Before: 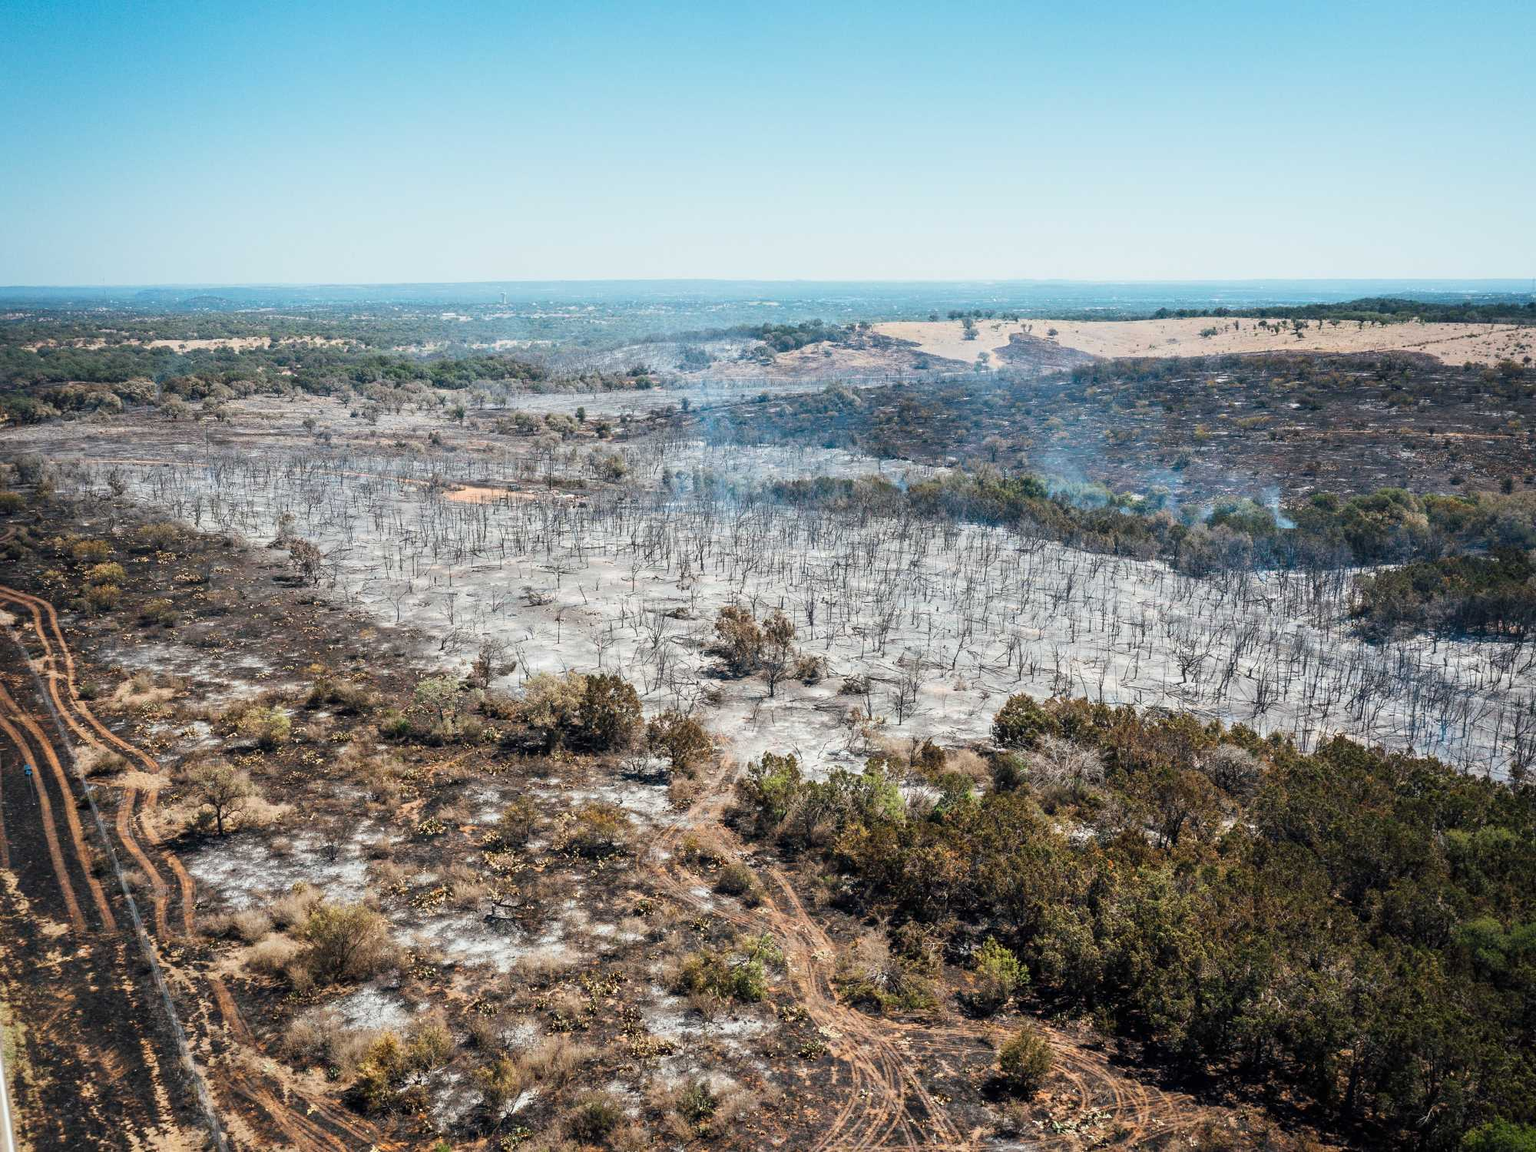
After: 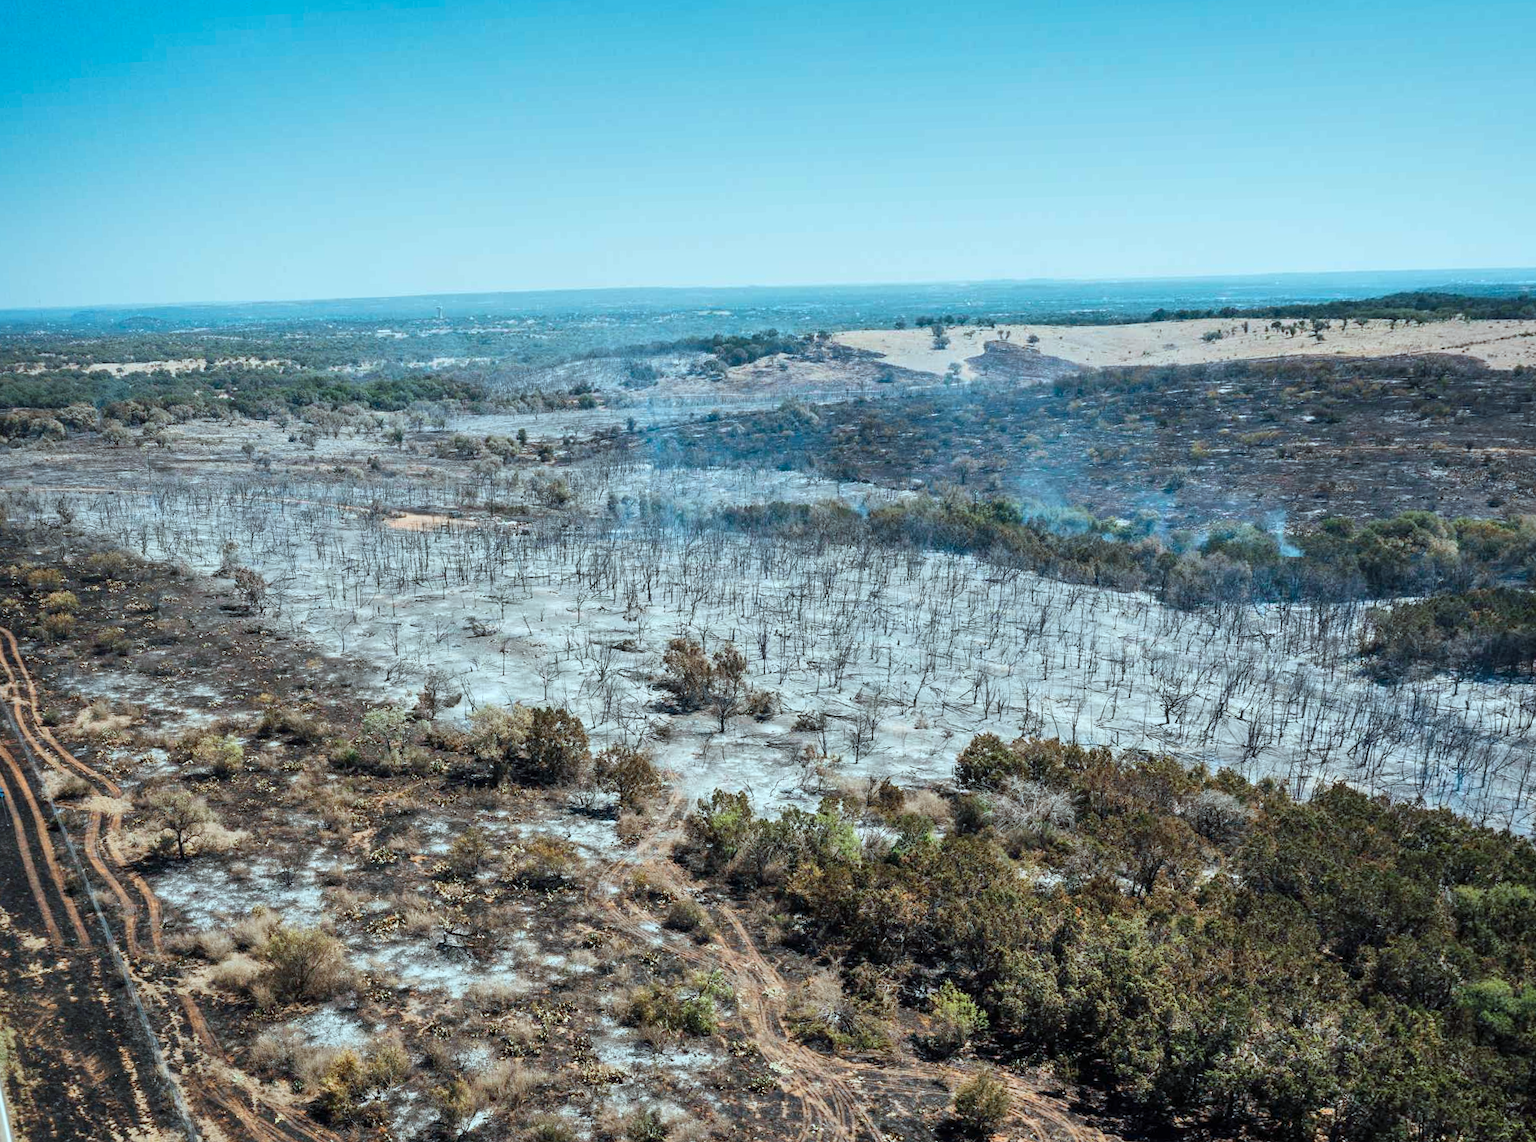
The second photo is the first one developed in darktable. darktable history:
shadows and highlights: low approximation 0.01, soften with gaussian
rotate and perspective: rotation 0.062°, lens shift (vertical) 0.115, lens shift (horizontal) -0.133, crop left 0.047, crop right 0.94, crop top 0.061, crop bottom 0.94
color correction: highlights a* -10.04, highlights b* -10.37
